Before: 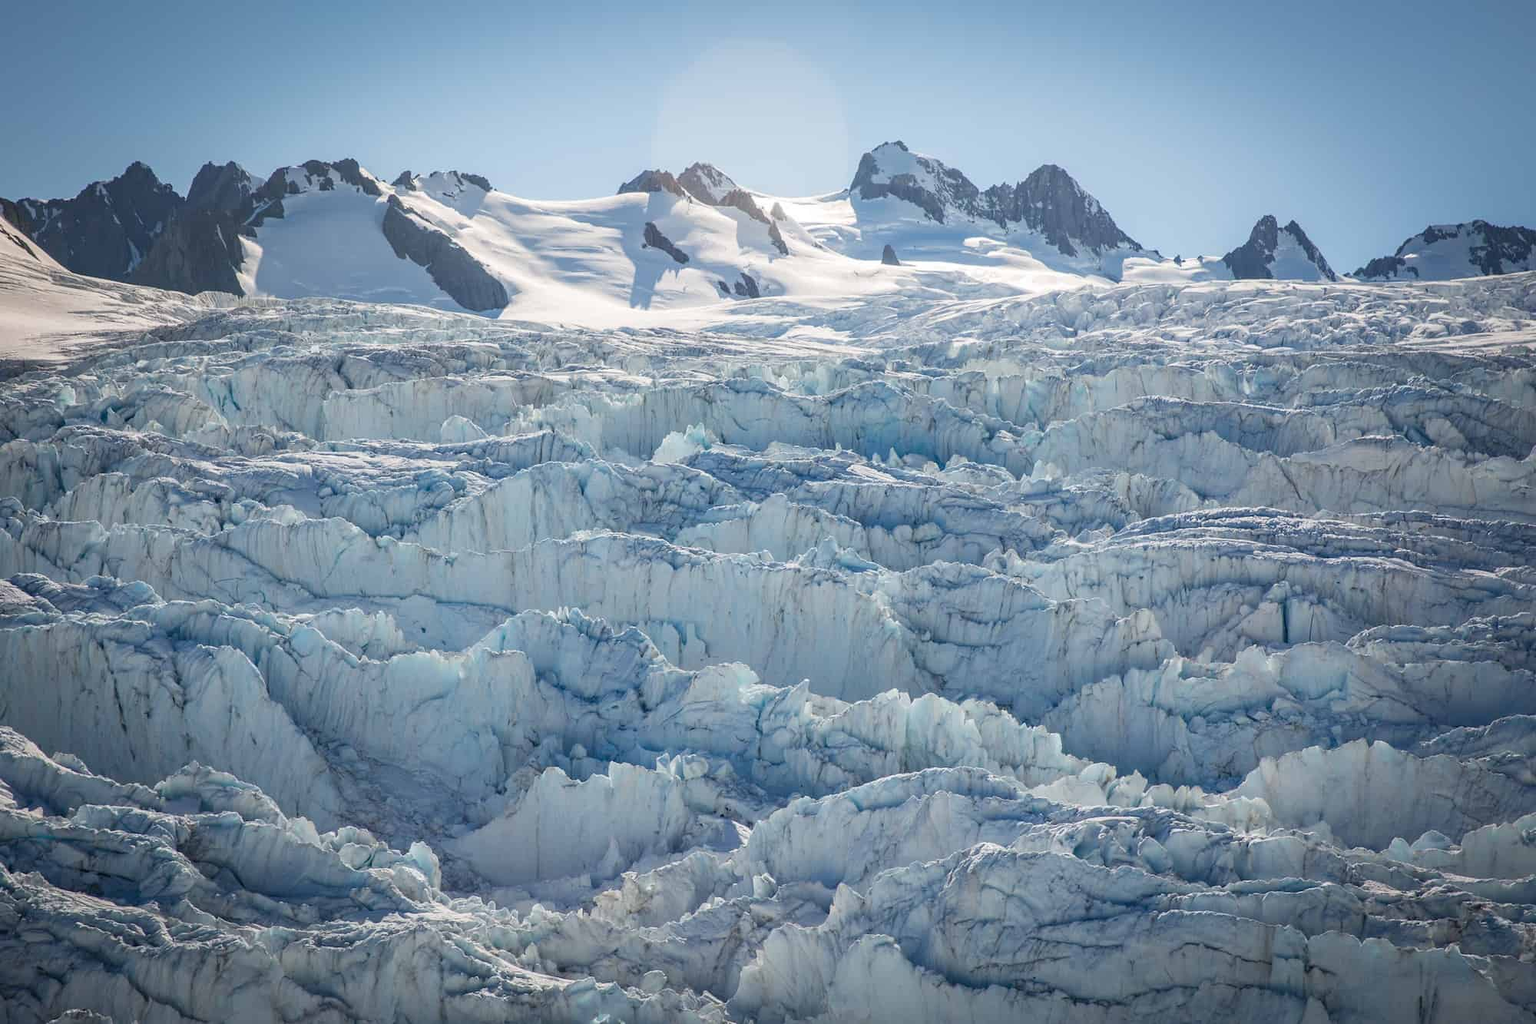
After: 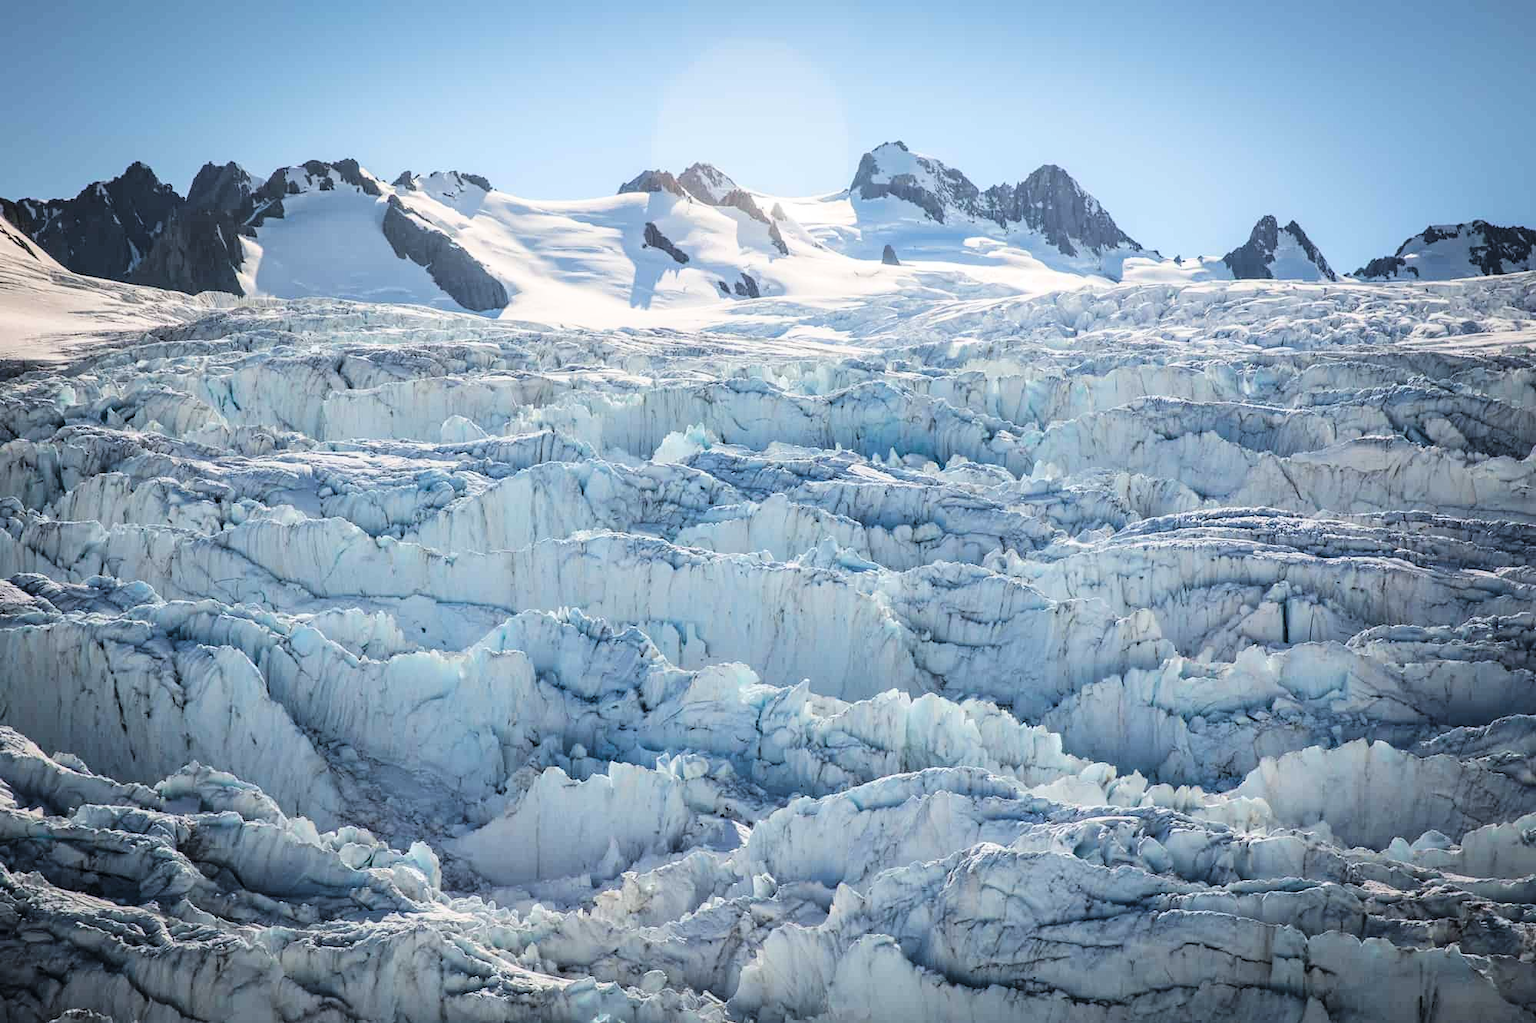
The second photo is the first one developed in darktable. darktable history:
tone curve: curves: ch0 [(0, 0) (0.003, 0.003) (0.011, 0.005) (0.025, 0.008) (0.044, 0.012) (0.069, 0.02) (0.1, 0.031) (0.136, 0.047) (0.177, 0.088) (0.224, 0.141) (0.277, 0.222) (0.335, 0.32) (0.399, 0.422) (0.468, 0.523) (0.543, 0.623) (0.623, 0.716) (0.709, 0.796) (0.801, 0.88) (0.898, 0.958) (1, 1)], color space Lab, linked channels, preserve colors none
